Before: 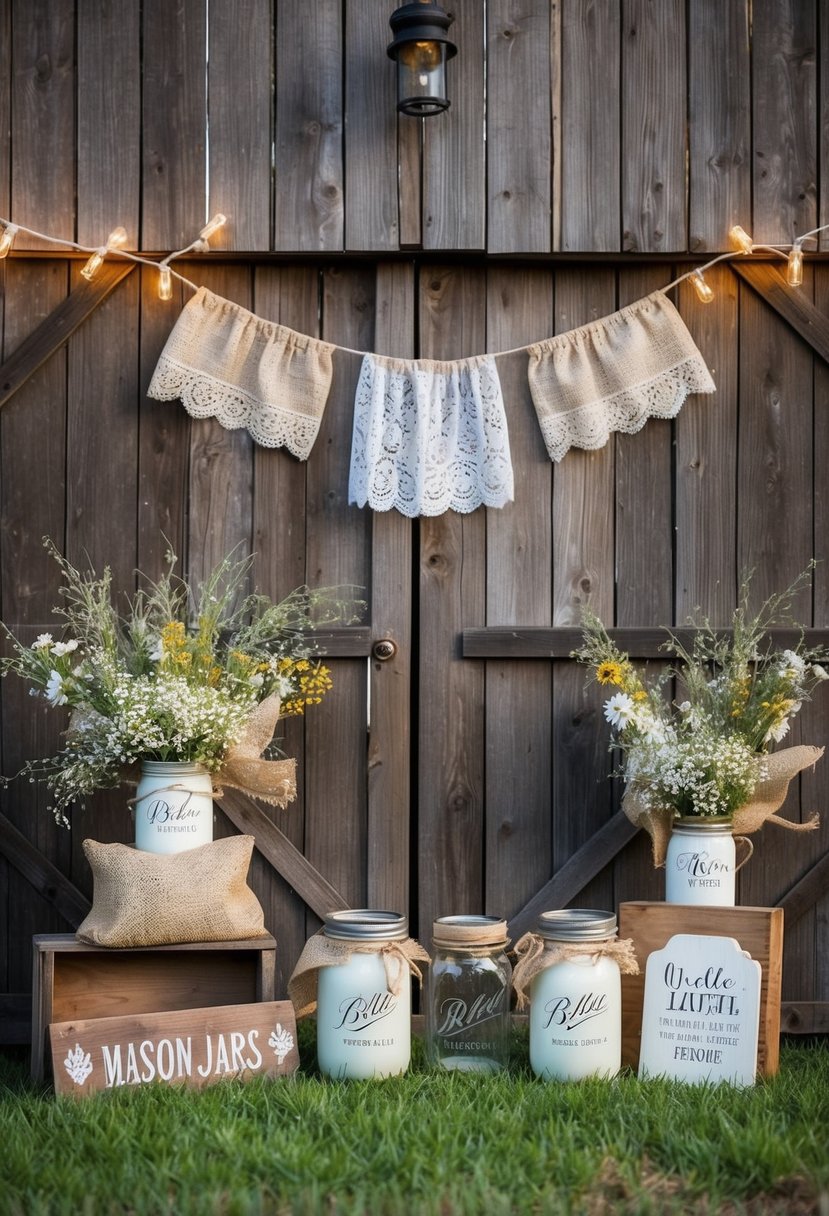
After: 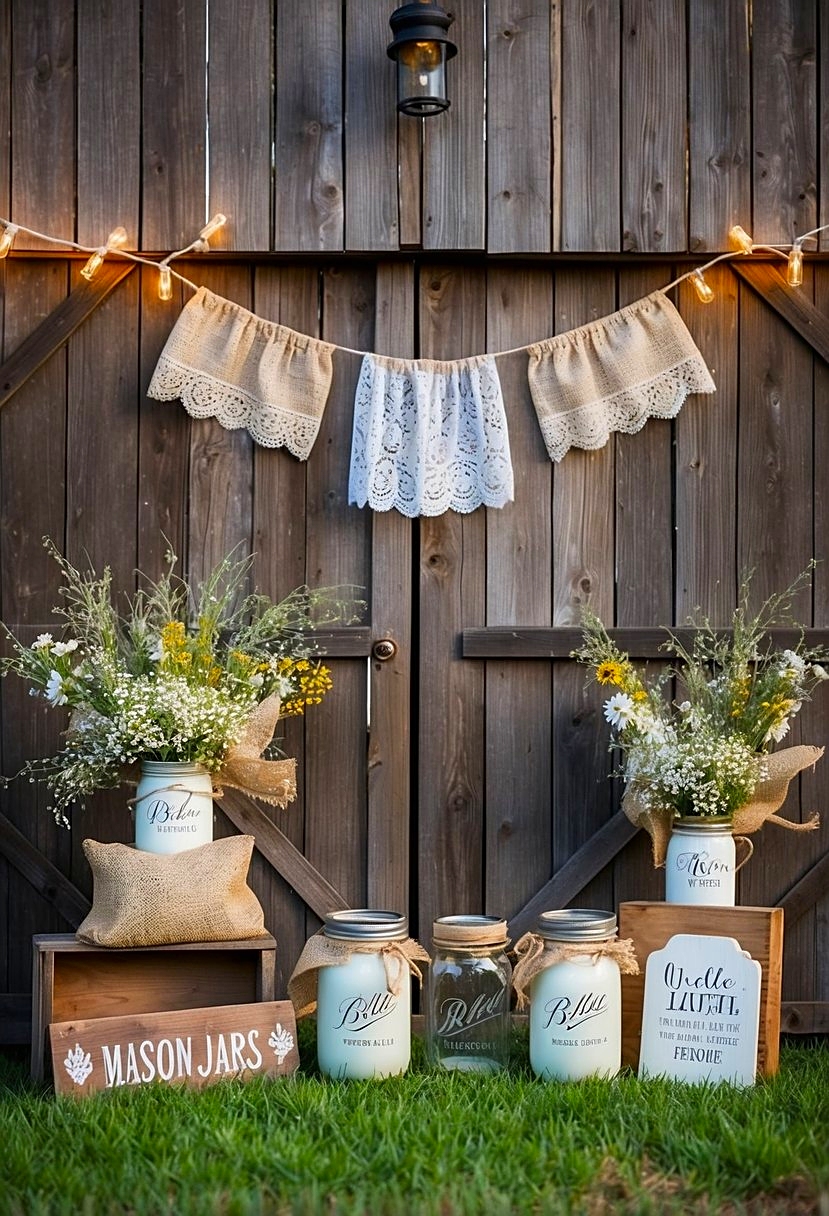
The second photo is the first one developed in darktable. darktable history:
contrast brightness saturation: brightness -0.017, saturation 0.365
sharpen: on, module defaults
